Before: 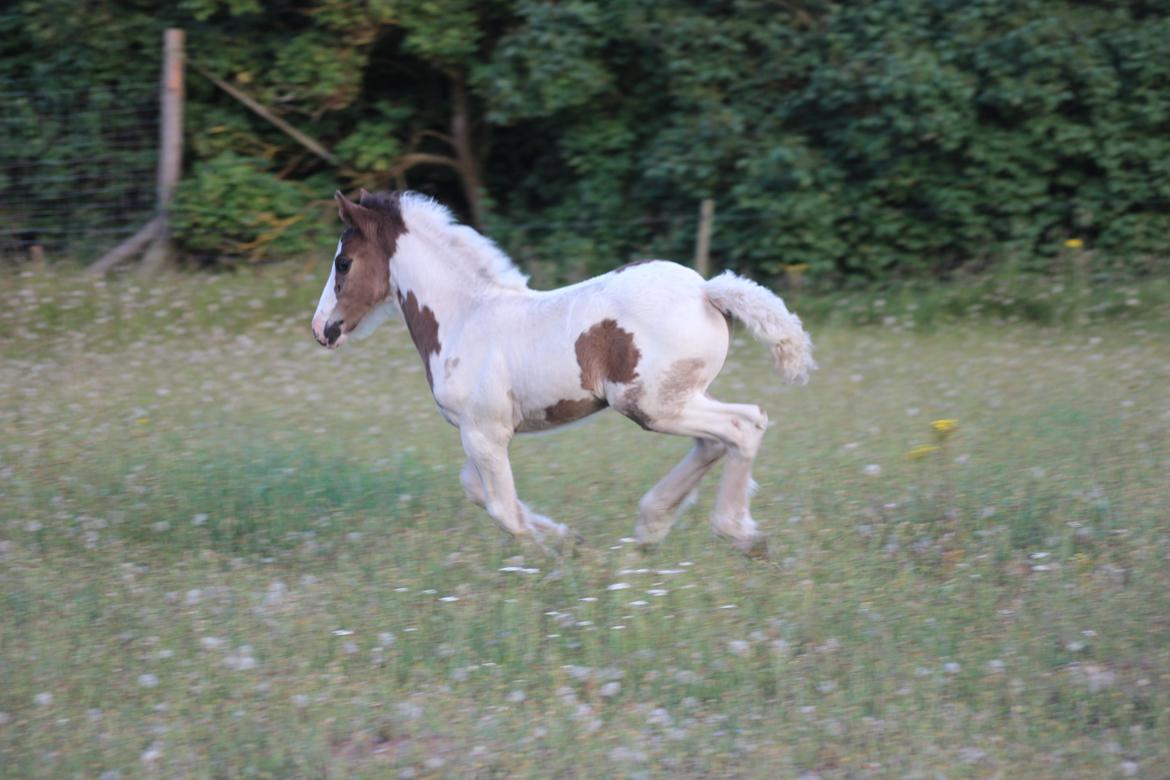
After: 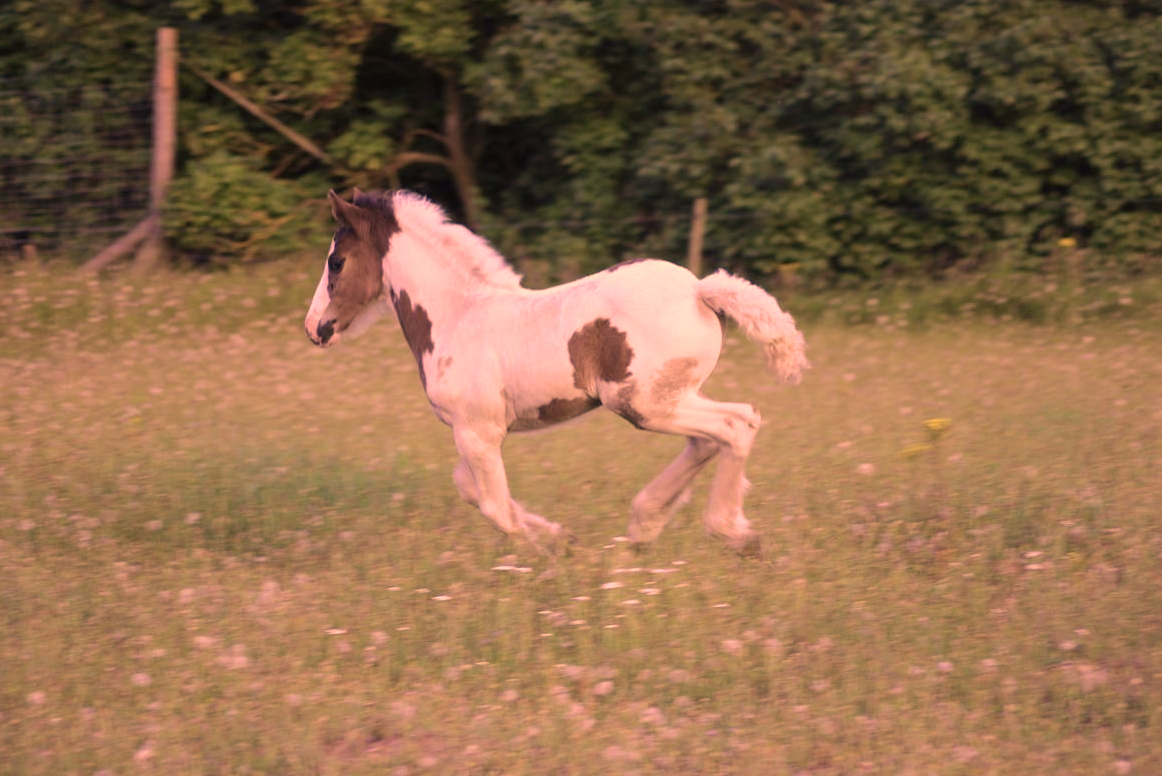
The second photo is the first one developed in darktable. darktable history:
color correction: highlights a* 39.59, highlights b* 39.85, saturation 0.689
velvia: strength 50.39%
crop and rotate: left 0.64%, top 0.223%, bottom 0.261%
